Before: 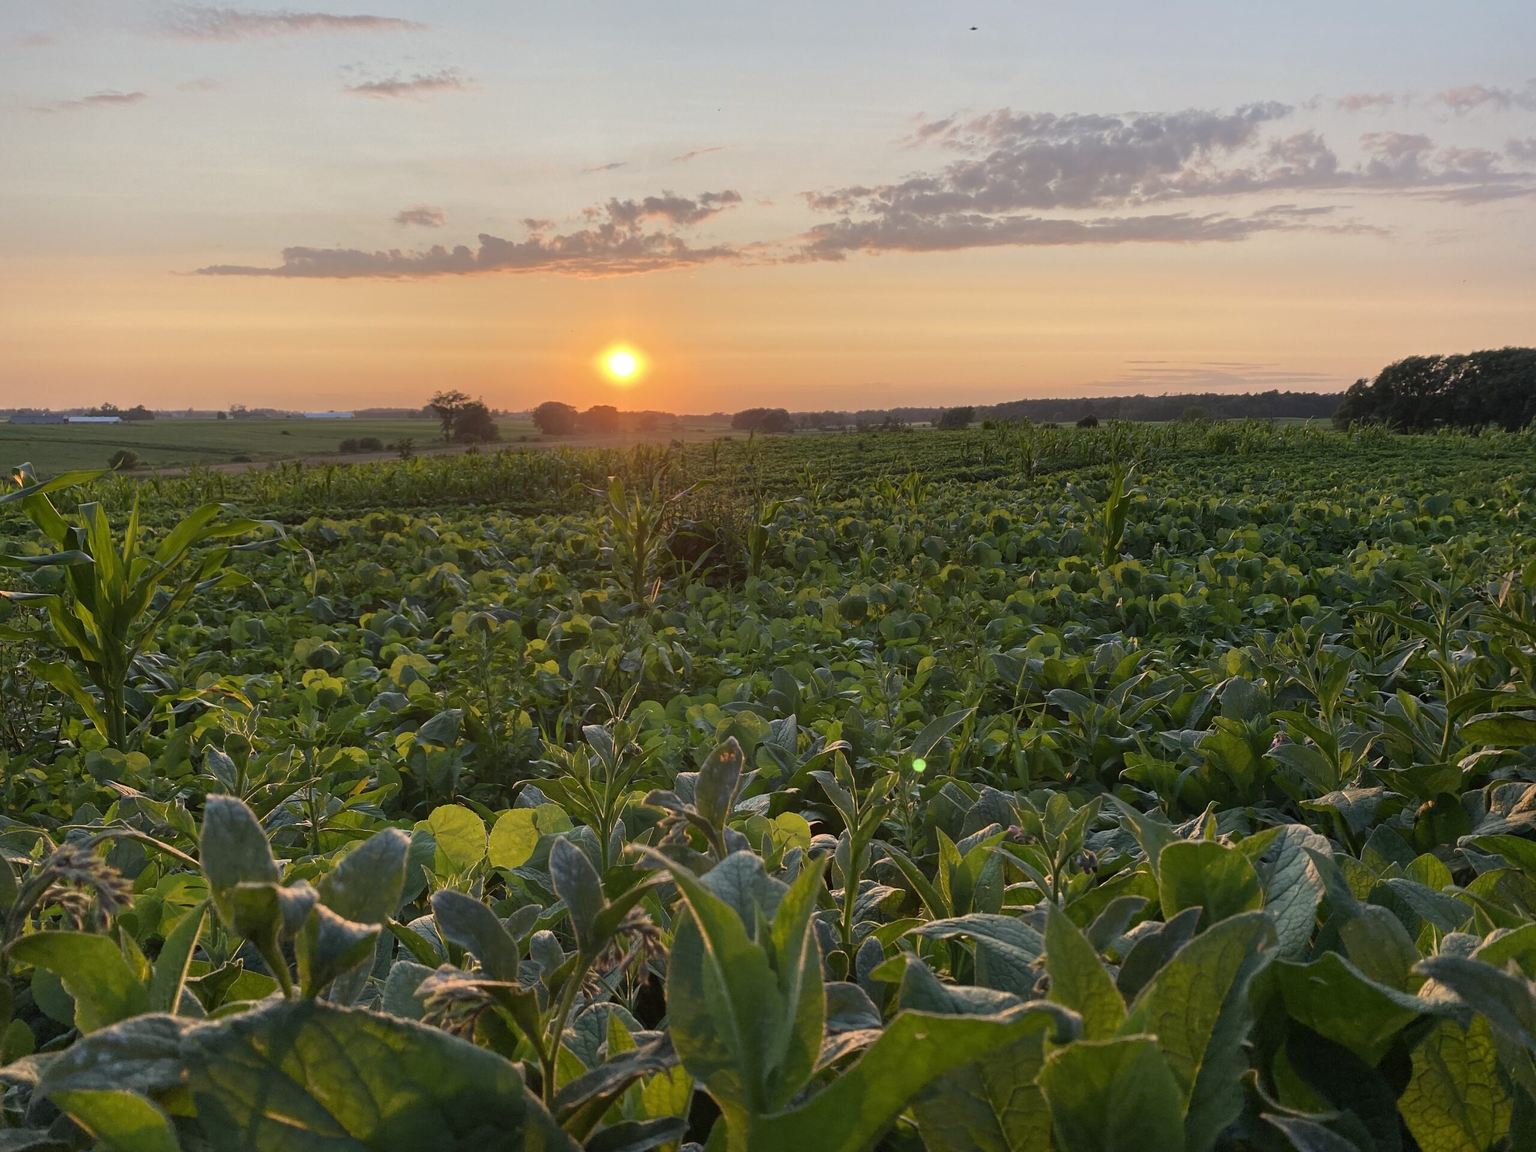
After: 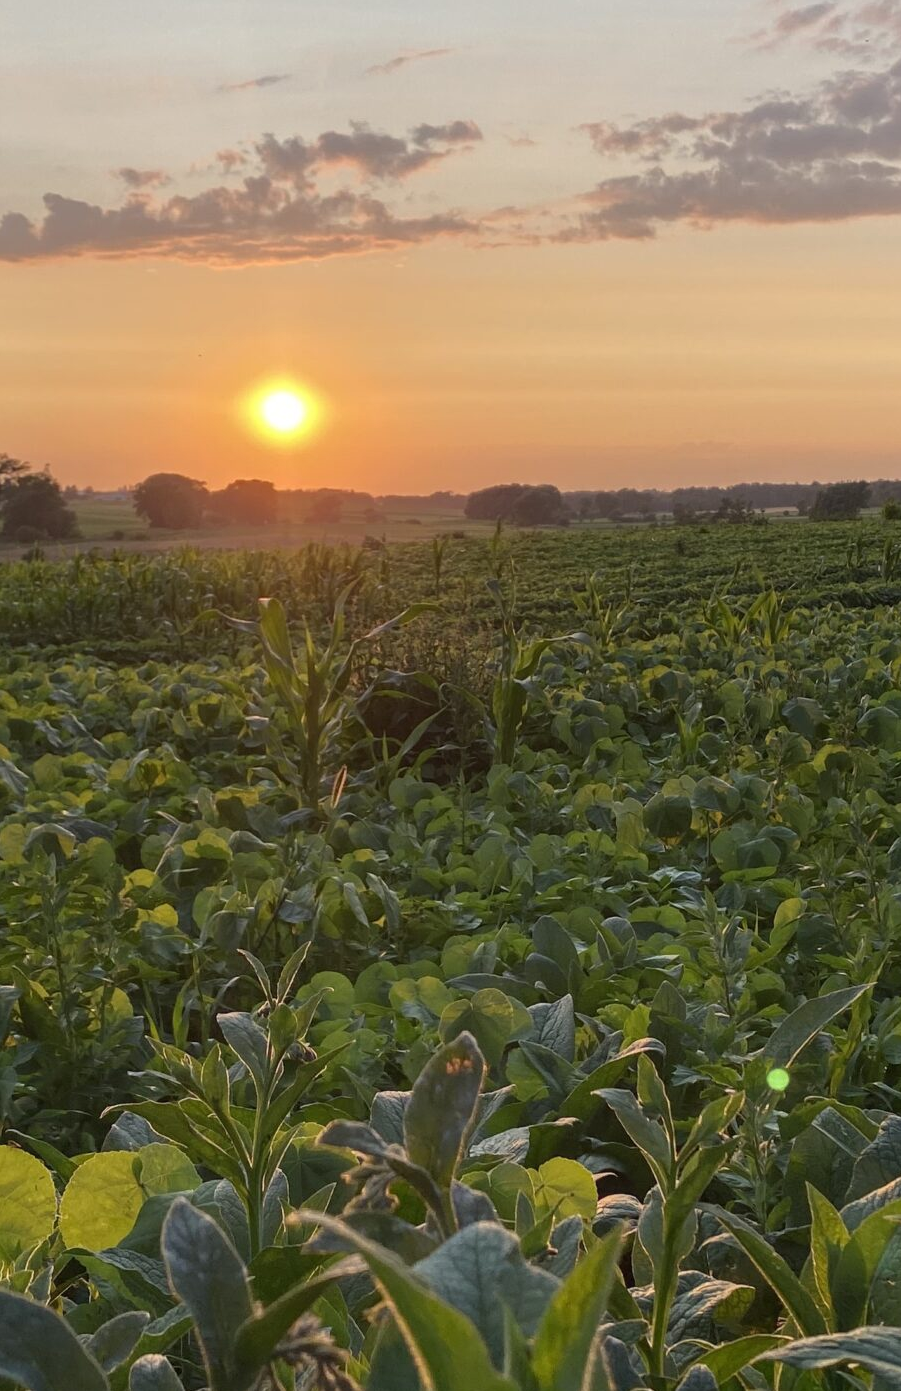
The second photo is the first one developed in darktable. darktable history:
crop and rotate: left 29.476%, top 10.214%, right 35.32%, bottom 17.333%
local contrast: detail 110%
